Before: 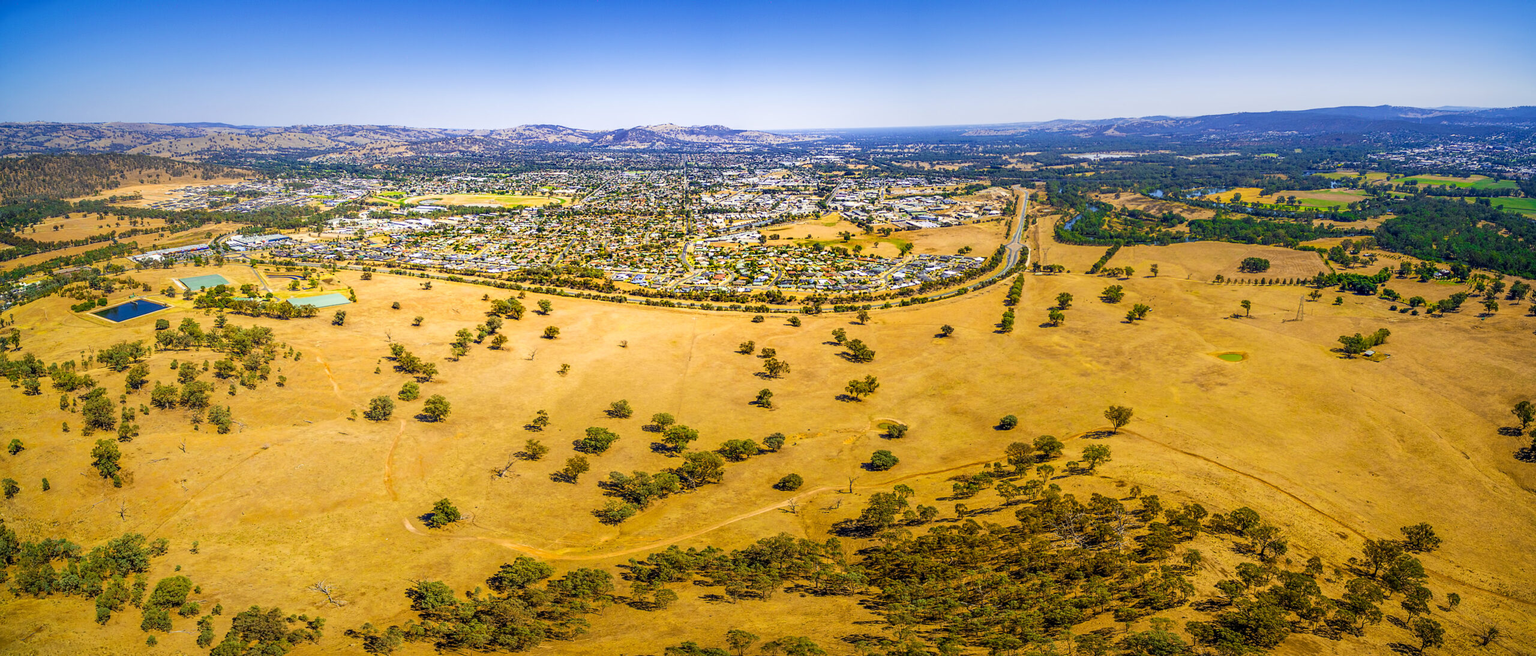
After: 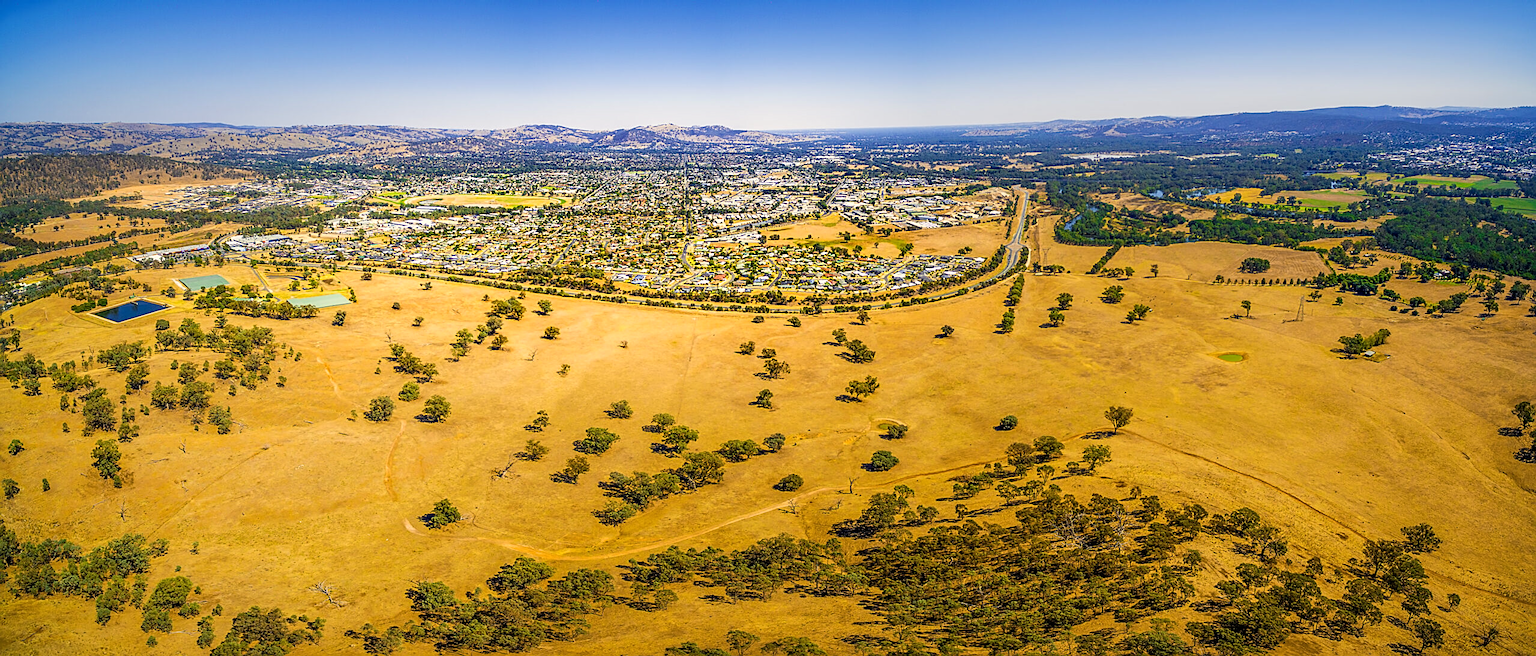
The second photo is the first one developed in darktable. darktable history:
sharpen: amount 0.495
color balance rgb: shadows lift › luminance -9.348%, highlights gain › chroma 3.064%, highlights gain › hue 77.3°, perceptual saturation grading › global saturation 0.462%
